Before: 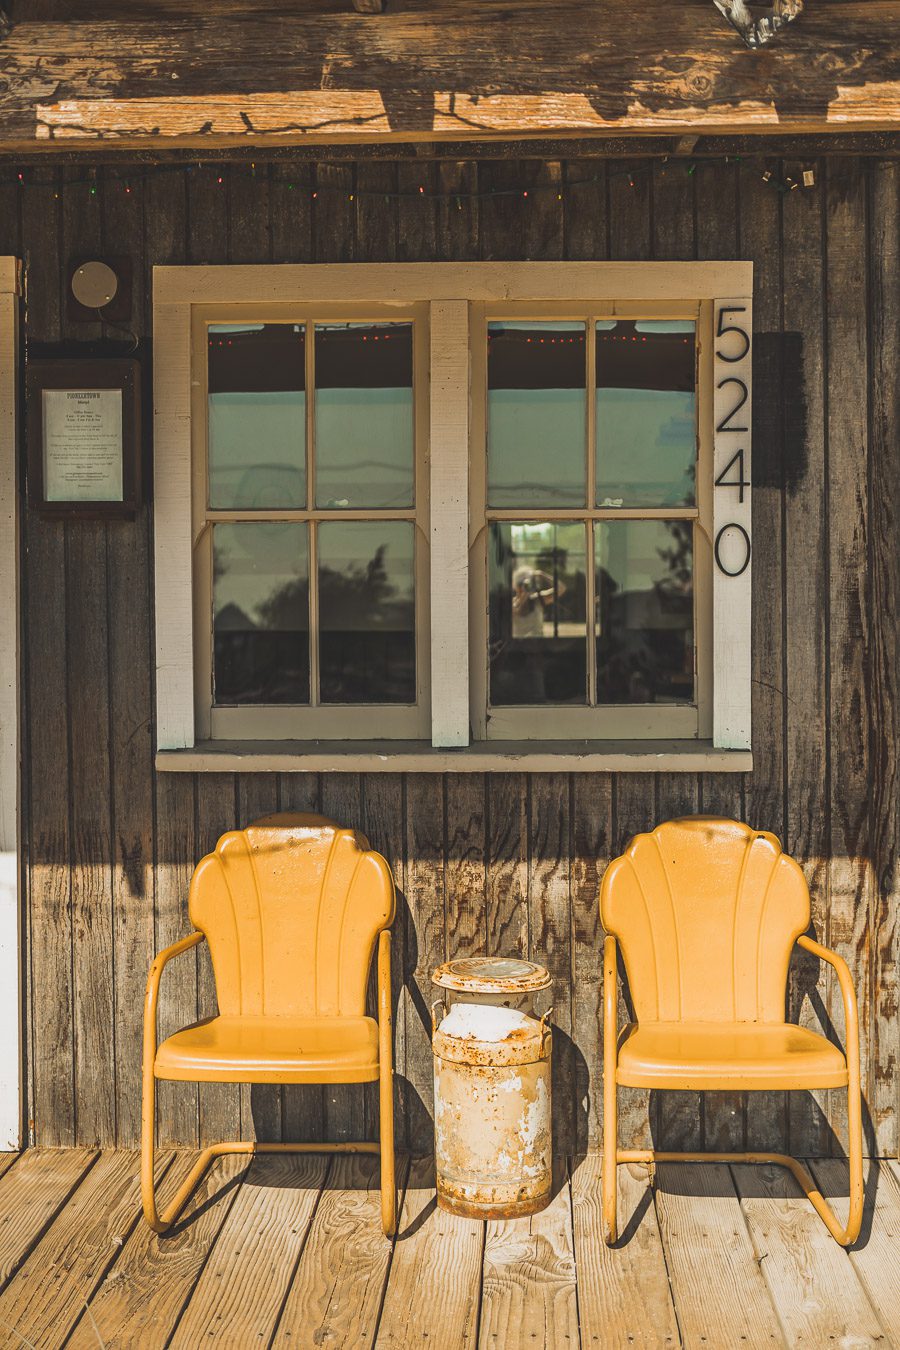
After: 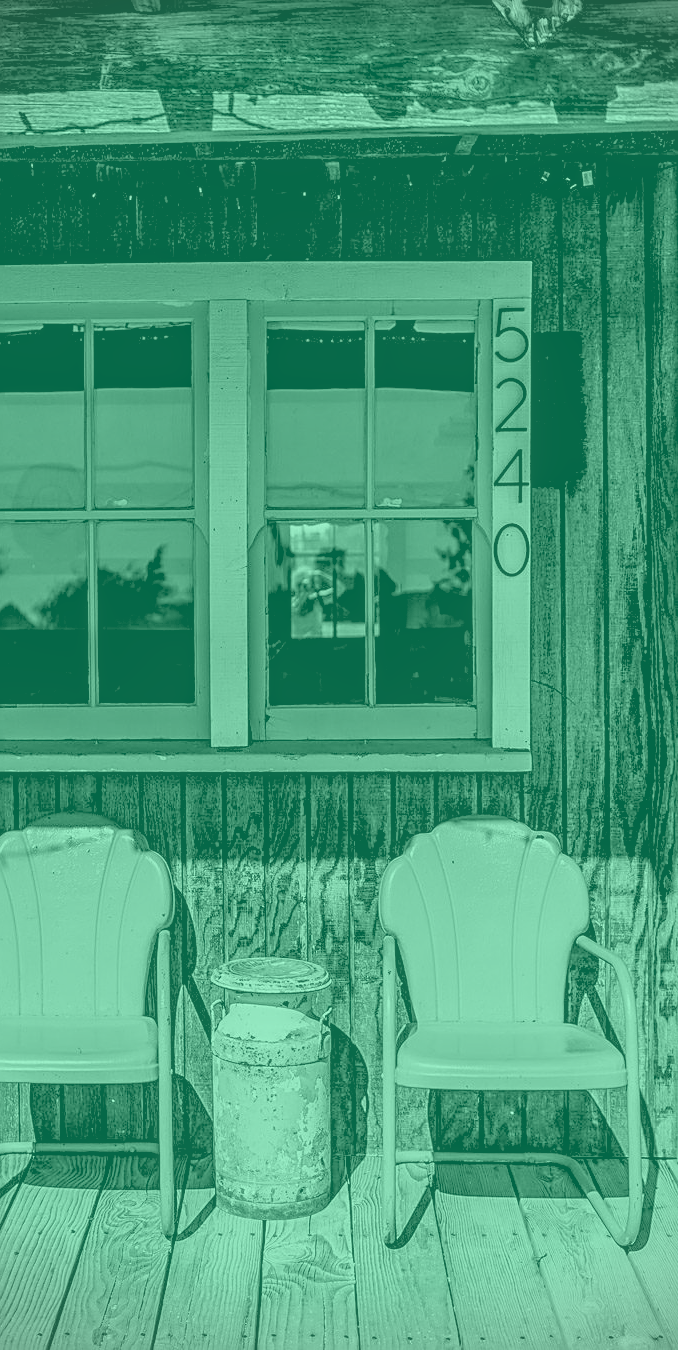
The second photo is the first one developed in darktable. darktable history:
contrast brightness saturation: contrast -0.1, brightness 0.05, saturation 0.08
local contrast: on, module defaults
crop and rotate: left 24.6%
colorize: hue 147.6°, saturation 65%, lightness 21.64%
sharpen: on, module defaults
exposure: black level correction 0.04, exposure 0.5 EV, compensate highlight preservation false
vignetting: fall-off start 91.19%
